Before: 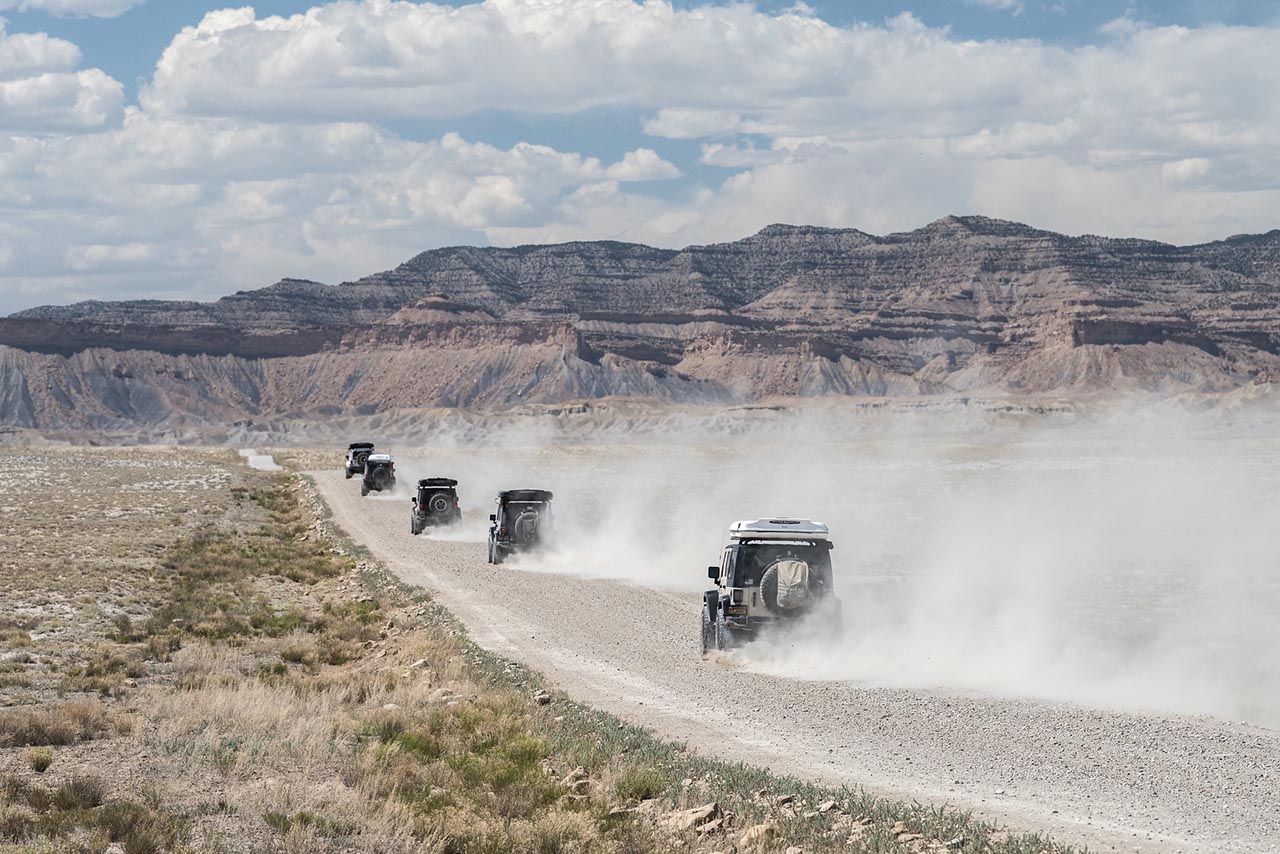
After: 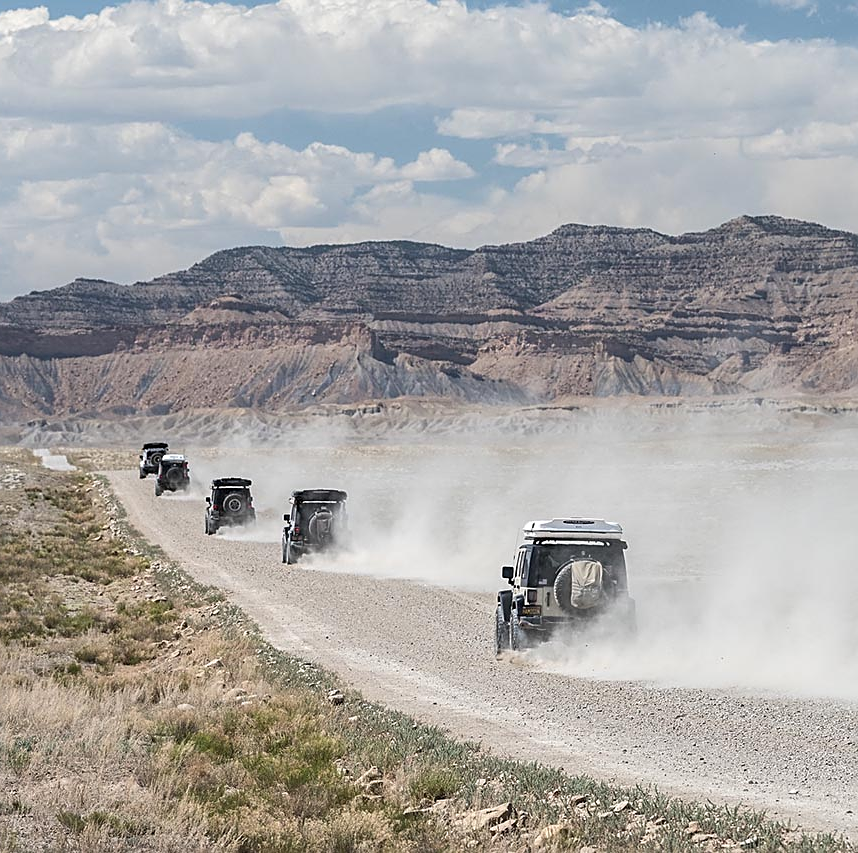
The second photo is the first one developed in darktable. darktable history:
sharpen: on, module defaults
crop and rotate: left 16.095%, right 16.838%
